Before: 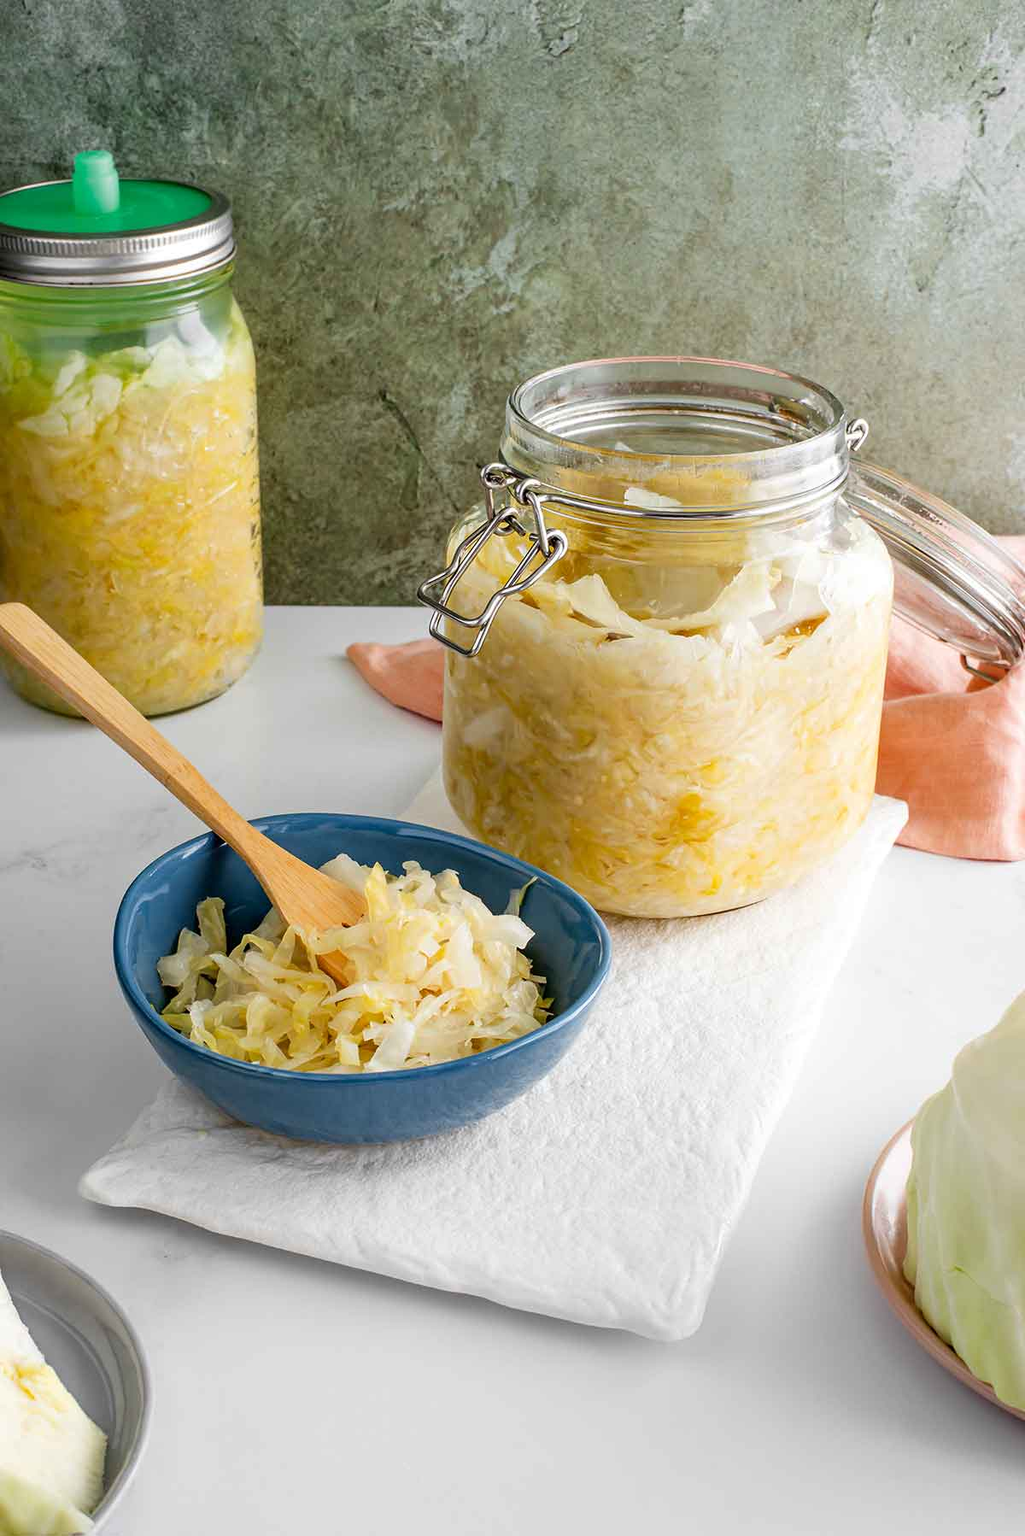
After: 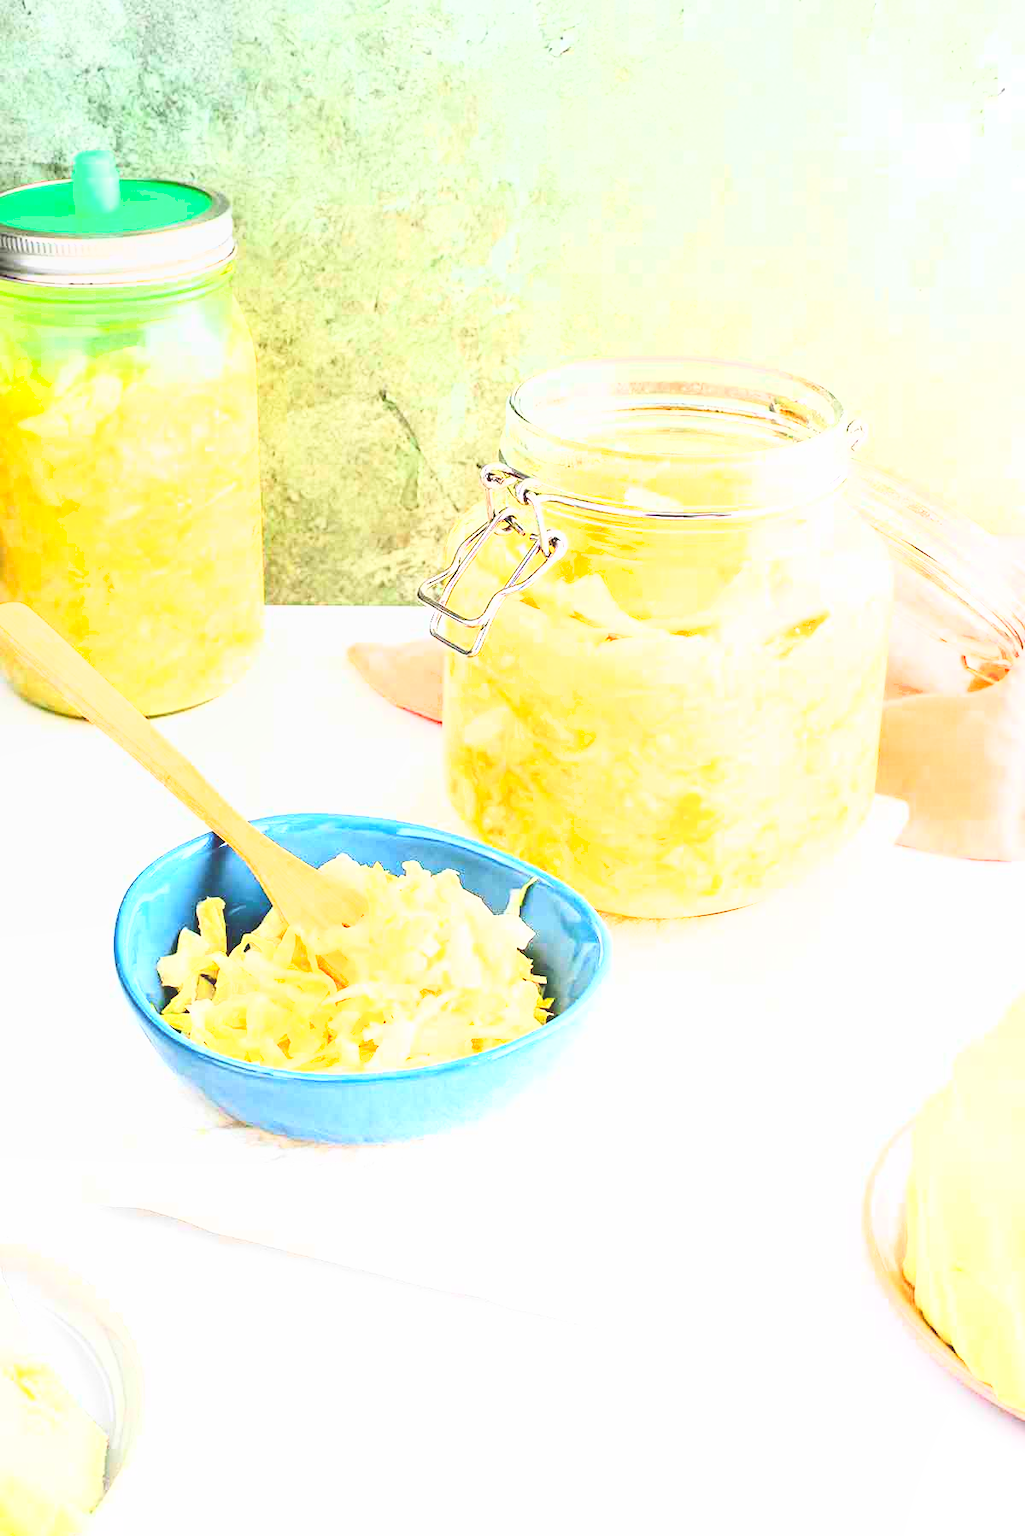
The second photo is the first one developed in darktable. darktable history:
exposure: exposure 2.242 EV, compensate highlight preservation false
local contrast: detail 72%
shadows and highlights: shadows 74.06, highlights -24.79, soften with gaussian
base curve: curves: ch0 [(0, 0) (0.032, 0.037) (0.105, 0.228) (0.435, 0.76) (0.856, 0.983) (1, 1)]
